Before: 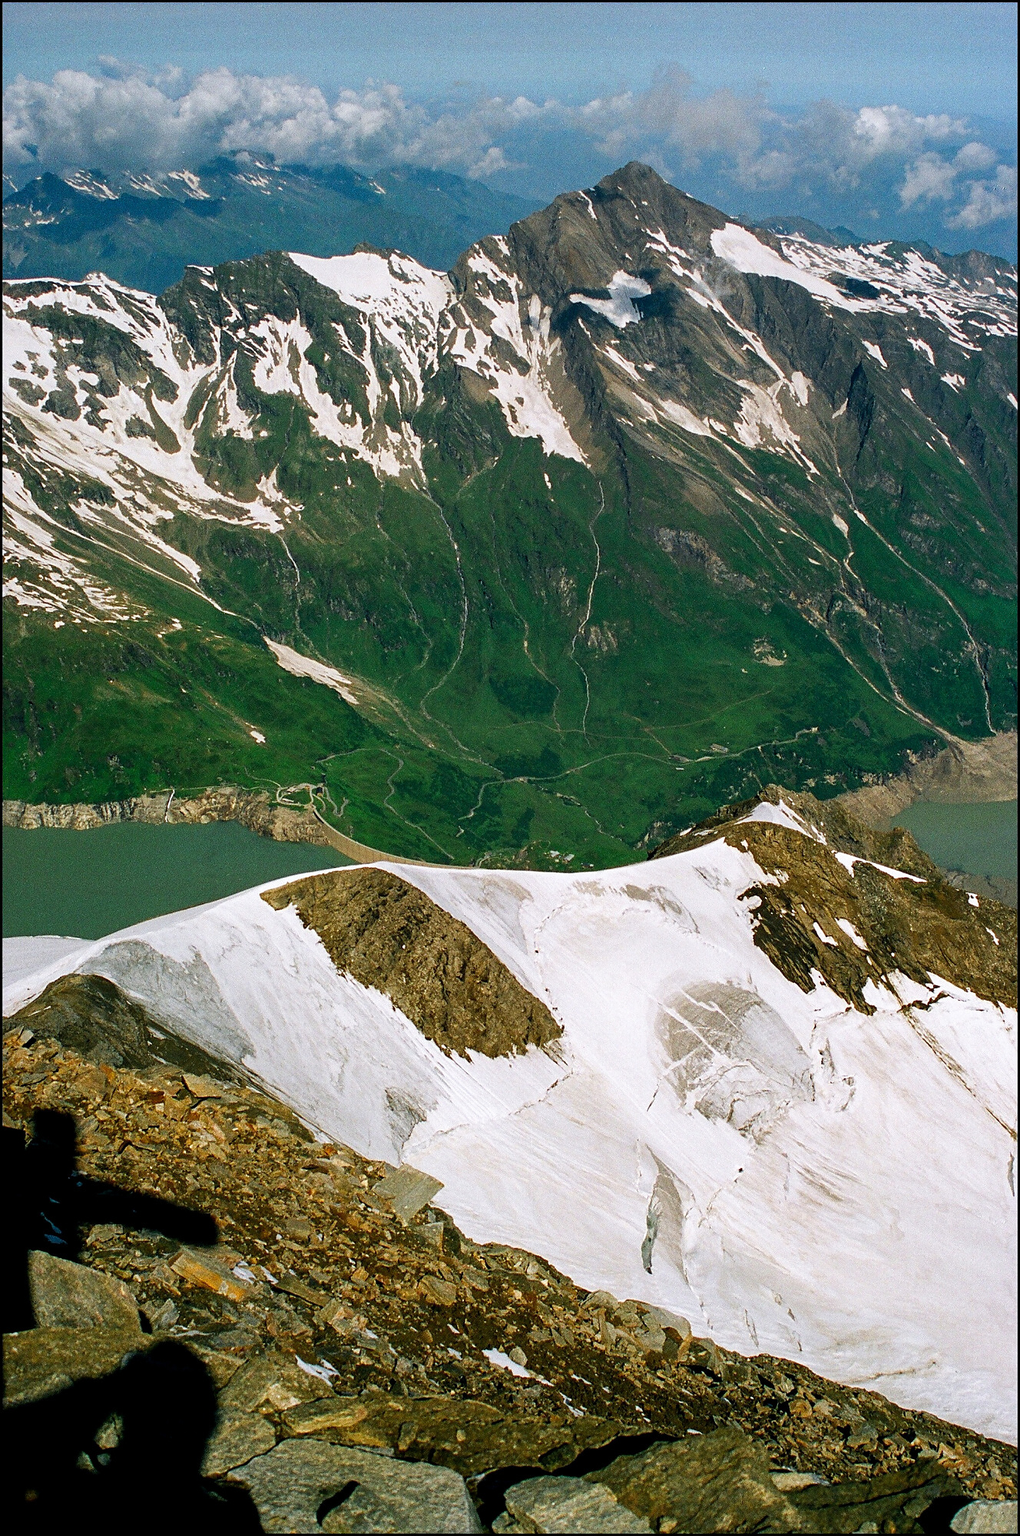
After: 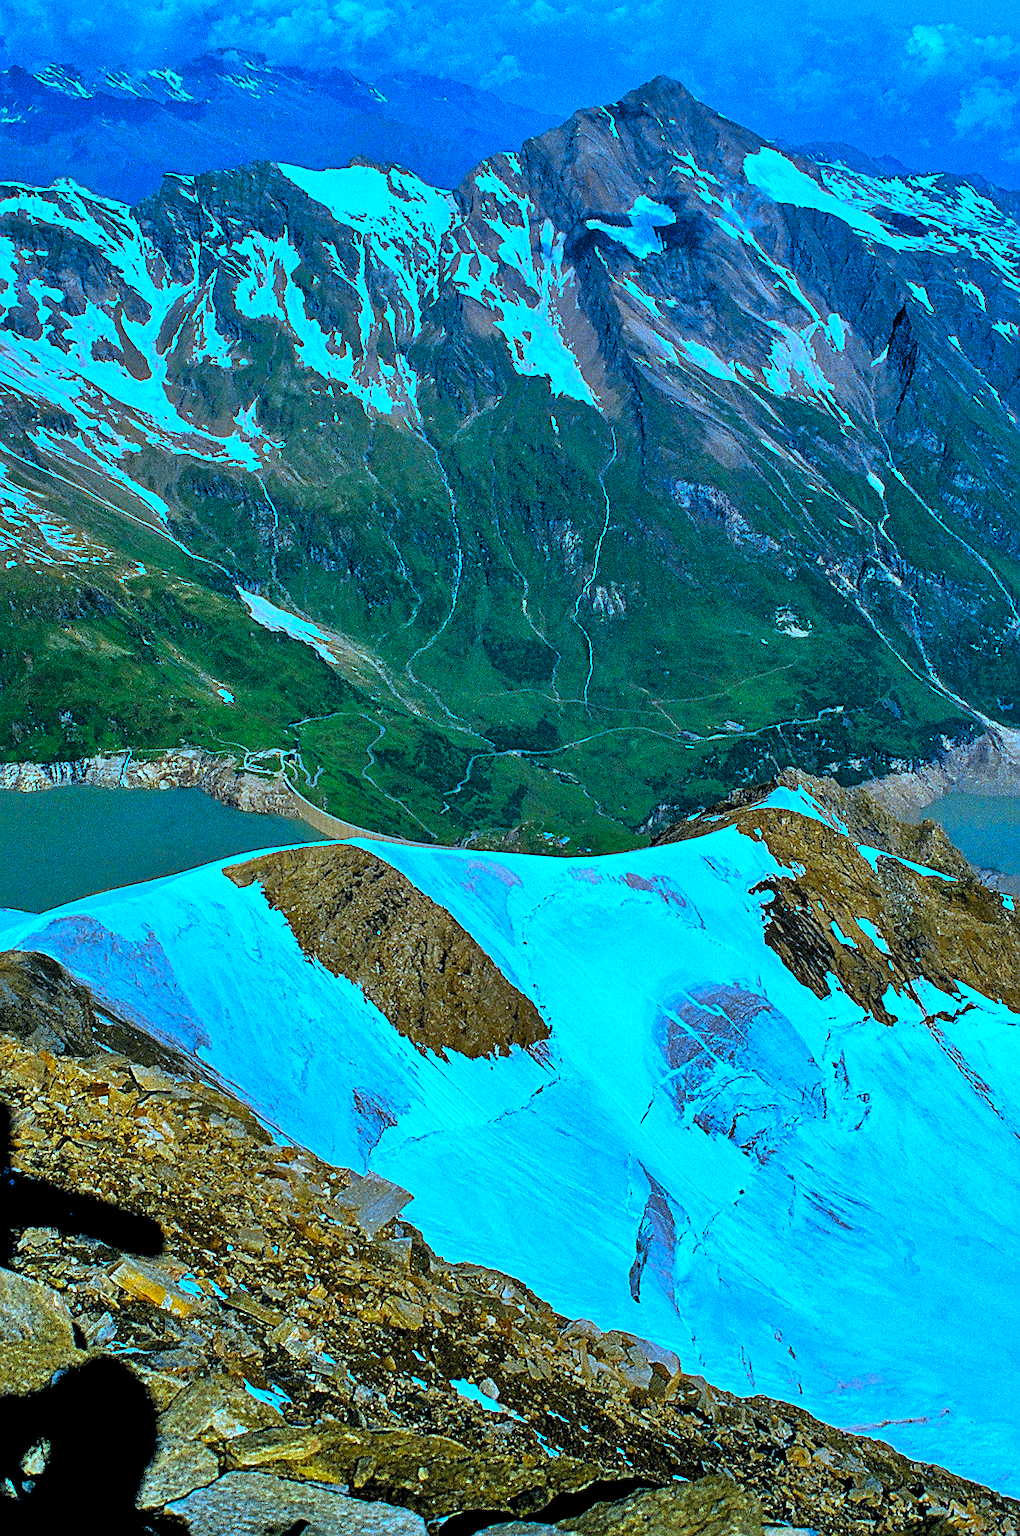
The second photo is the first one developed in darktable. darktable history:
crop and rotate: angle -1.96°, left 3.097%, top 4.154%, right 1.586%, bottom 0.529%
color contrast: green-magenta contrast 1.12, blue-yellow contrast 1.95, unbound 0
sharpen: on, module defaults
shadows and highlights: shadows 43.71, white point adjustment -1.46, soften with gaussian
color calibration: illuminant as shot in camera, adaptation linear Bradford (ICC v4), x 0.406, y 0.405, temperature 3570.35 K, saturation algorithm version 1 (2020)
tone equalizer: -7 EV 0.15 EV, -6 EV 0.6 EV, -5 EV 1.15 EV, -4 EV 1.33 EV, -3 EV 1.15 EV, -2 EV 0.6 EV, -1 EV 0.15 EV, mask exposure compensation -0.5 EV
color balance: lift [1.003, 0.993, 1.001, 1.007], gamma [1.018, 1.072, 0.959, 0.928], gain [0.974, 0.873, 1.031, 1.127]
levels: levels [0.116, 0.574, 1]
